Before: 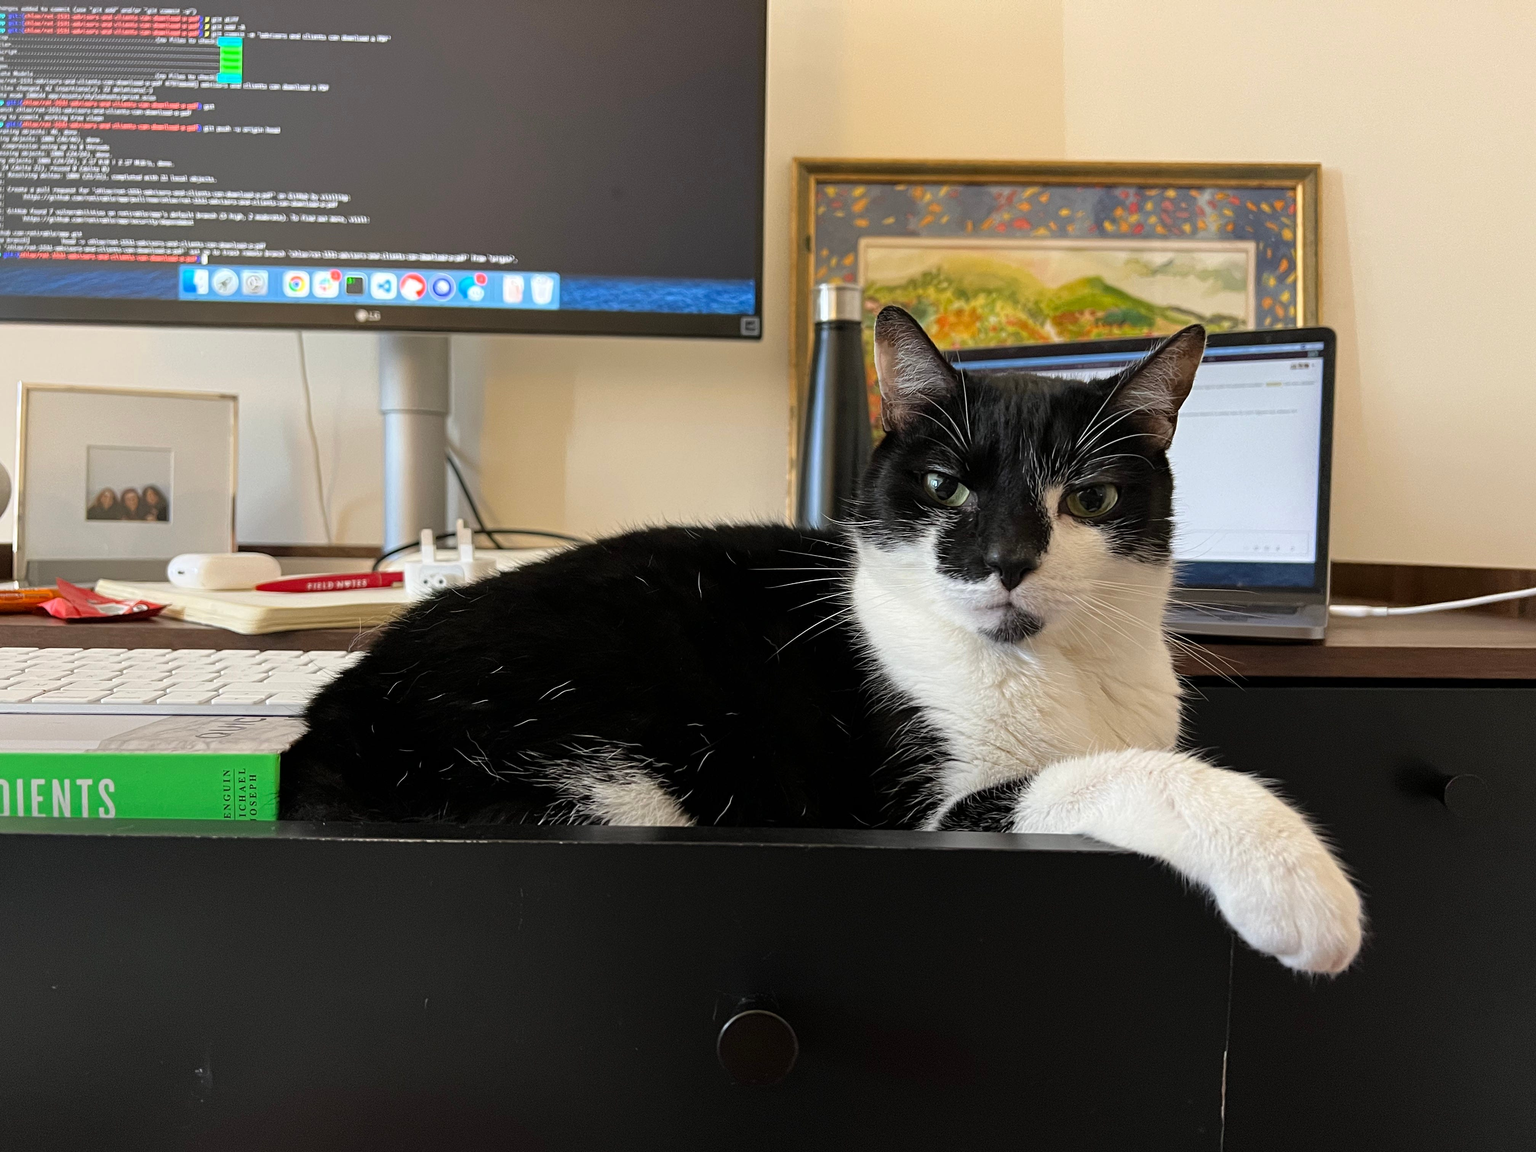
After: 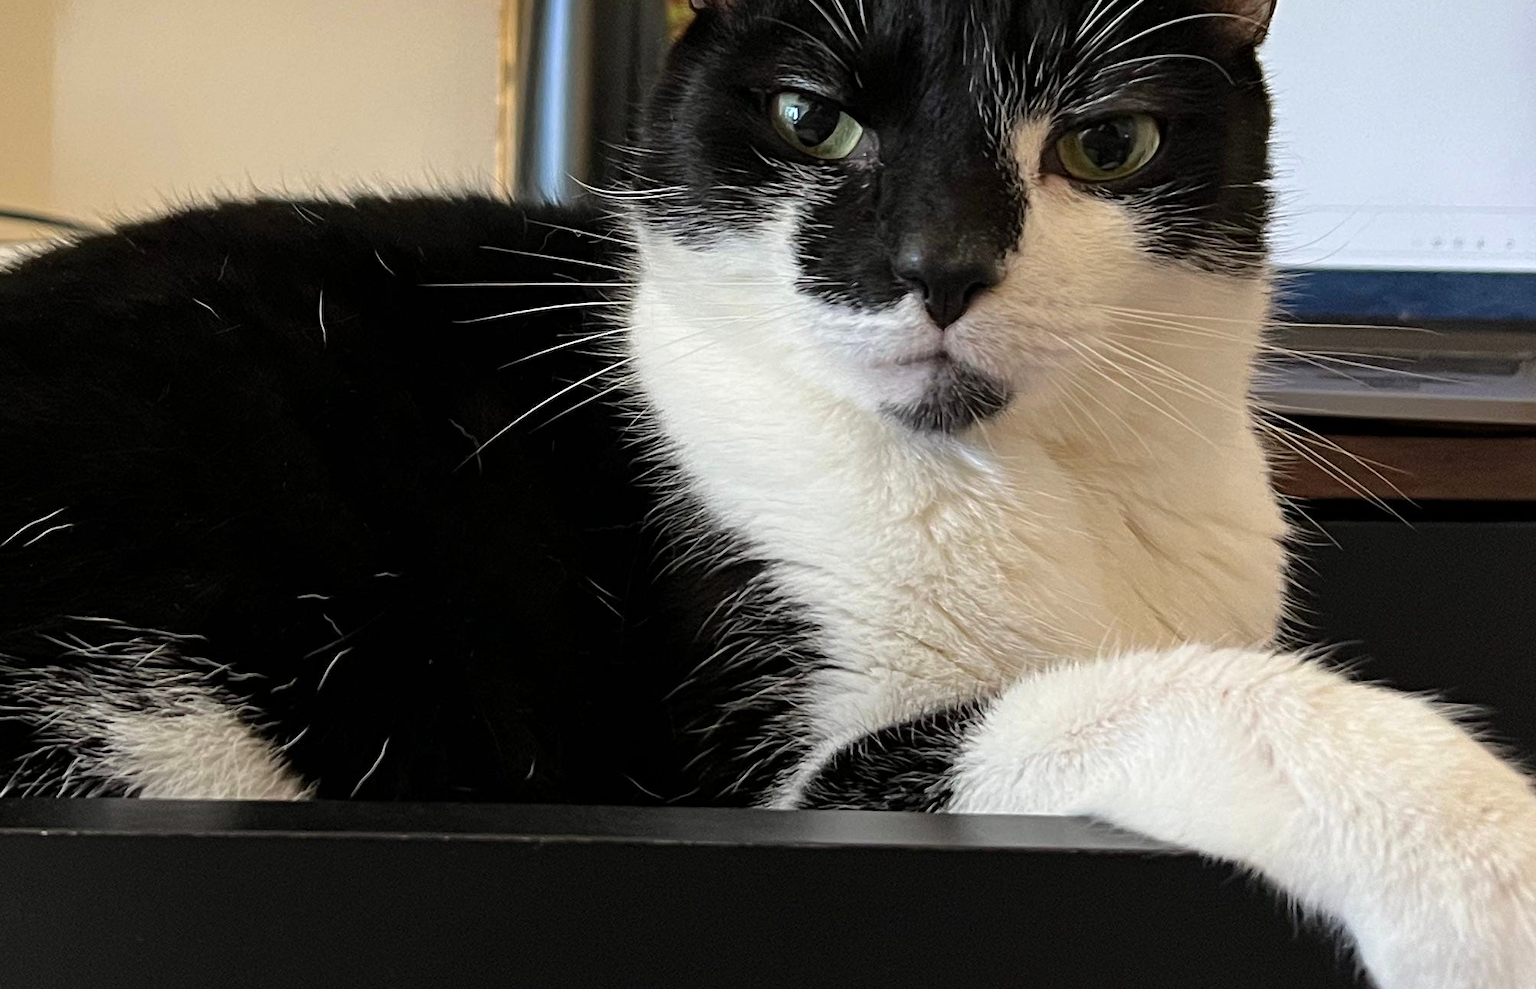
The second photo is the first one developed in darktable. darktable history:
crop: left 35.102%, top 37.076%, right 14.98%, bottom 20.037%
color correction: highlights b* 0.025, saturation 1.08
